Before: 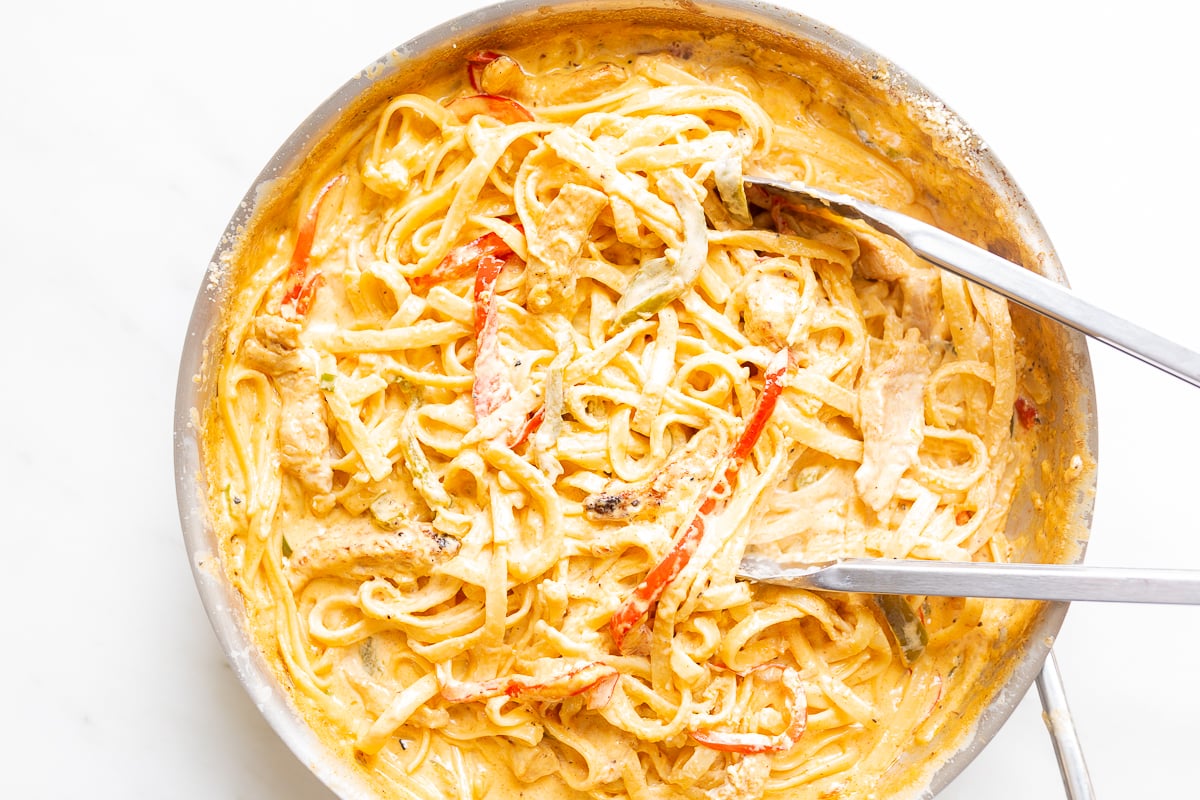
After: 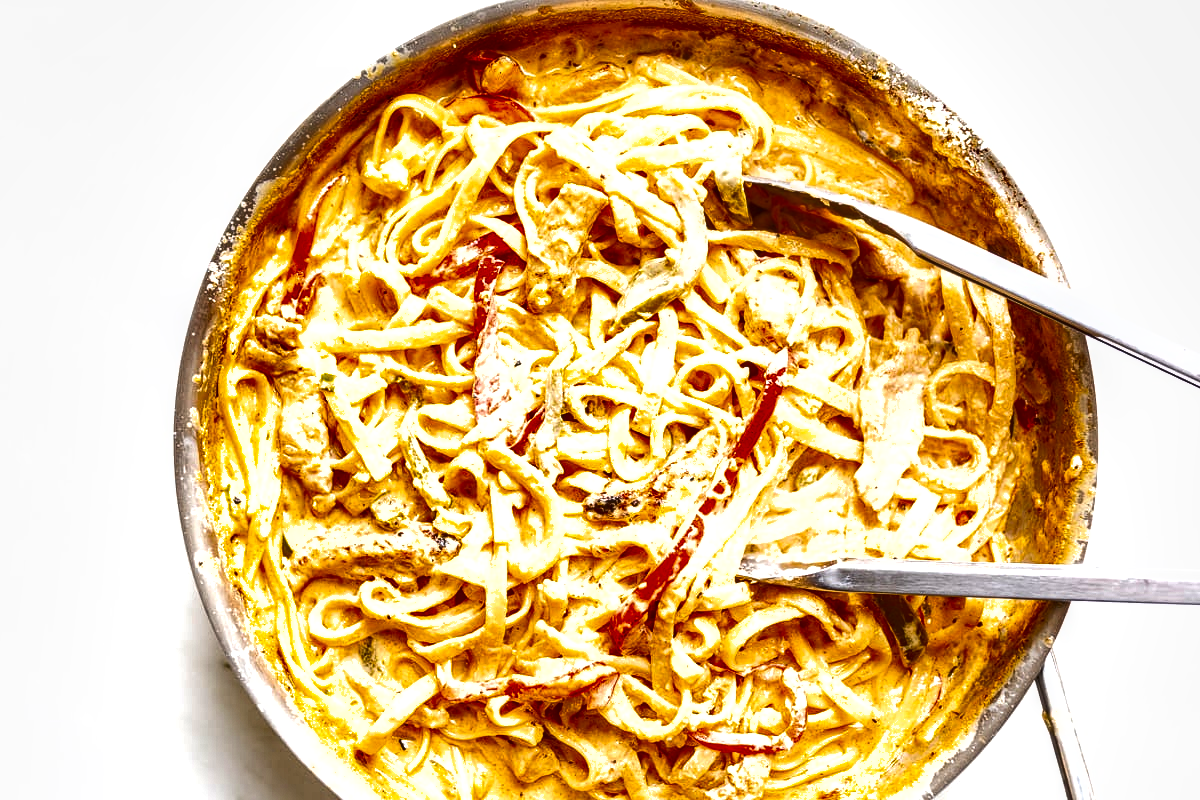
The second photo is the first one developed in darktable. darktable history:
exposure: black level correction 0, exposure 0.4 EV, compensate exposure bias true, compensate highlight preservation false
local contrast: detail 130%
shadows and highlights: shadows 74.68, highlights -61.06, soften with gaussian
